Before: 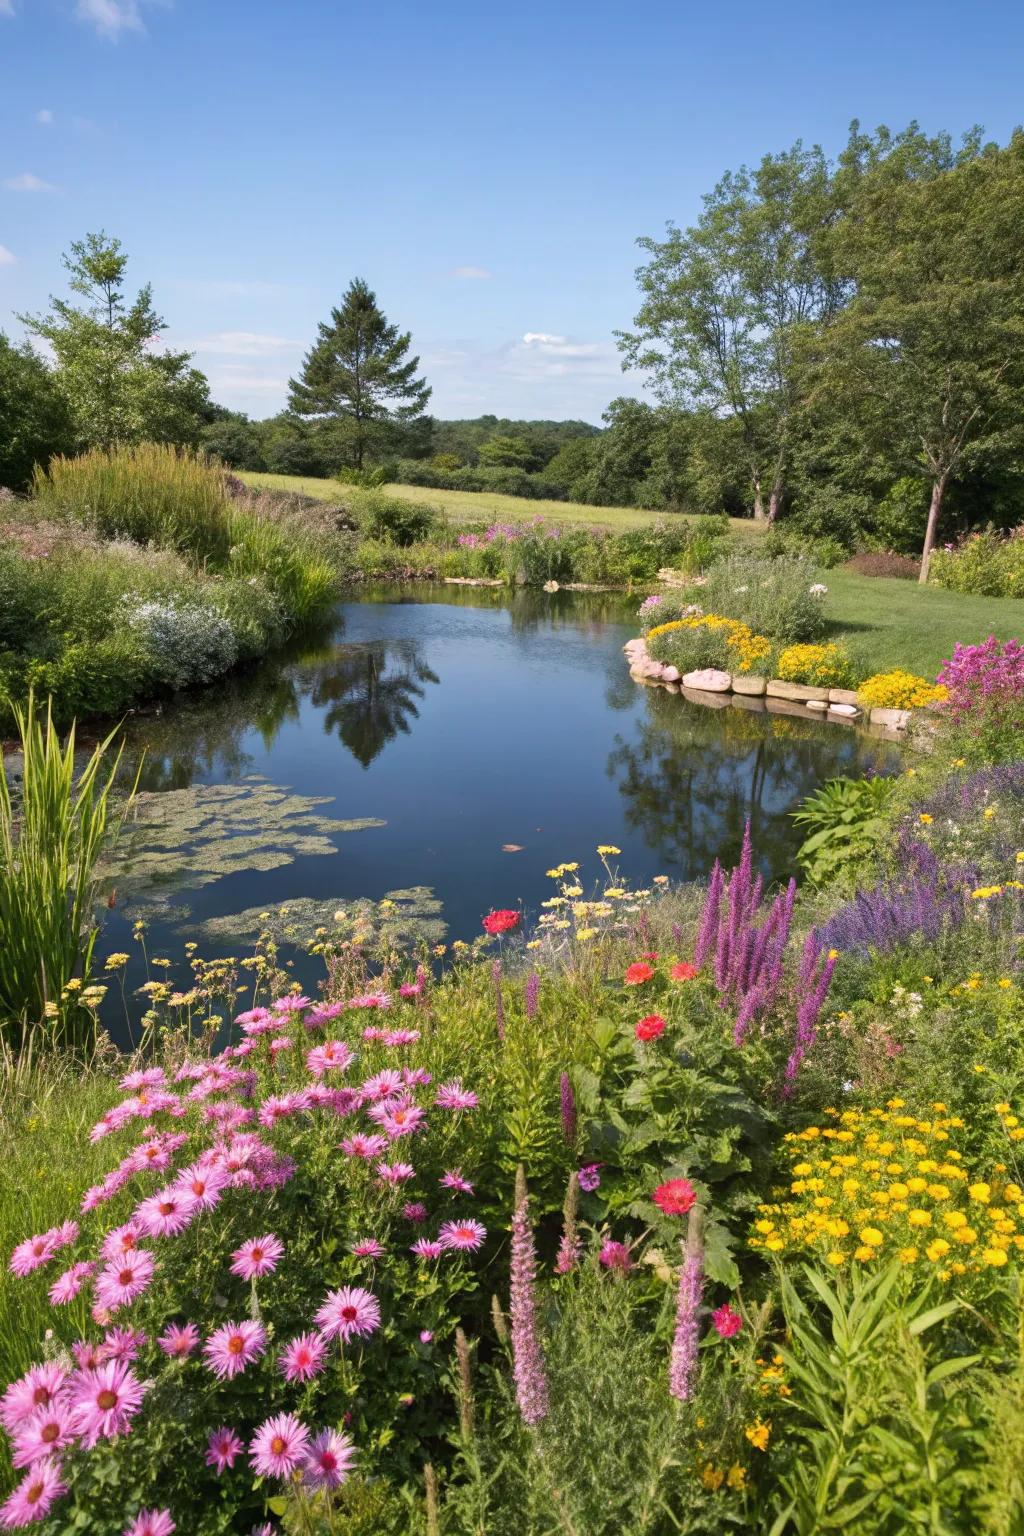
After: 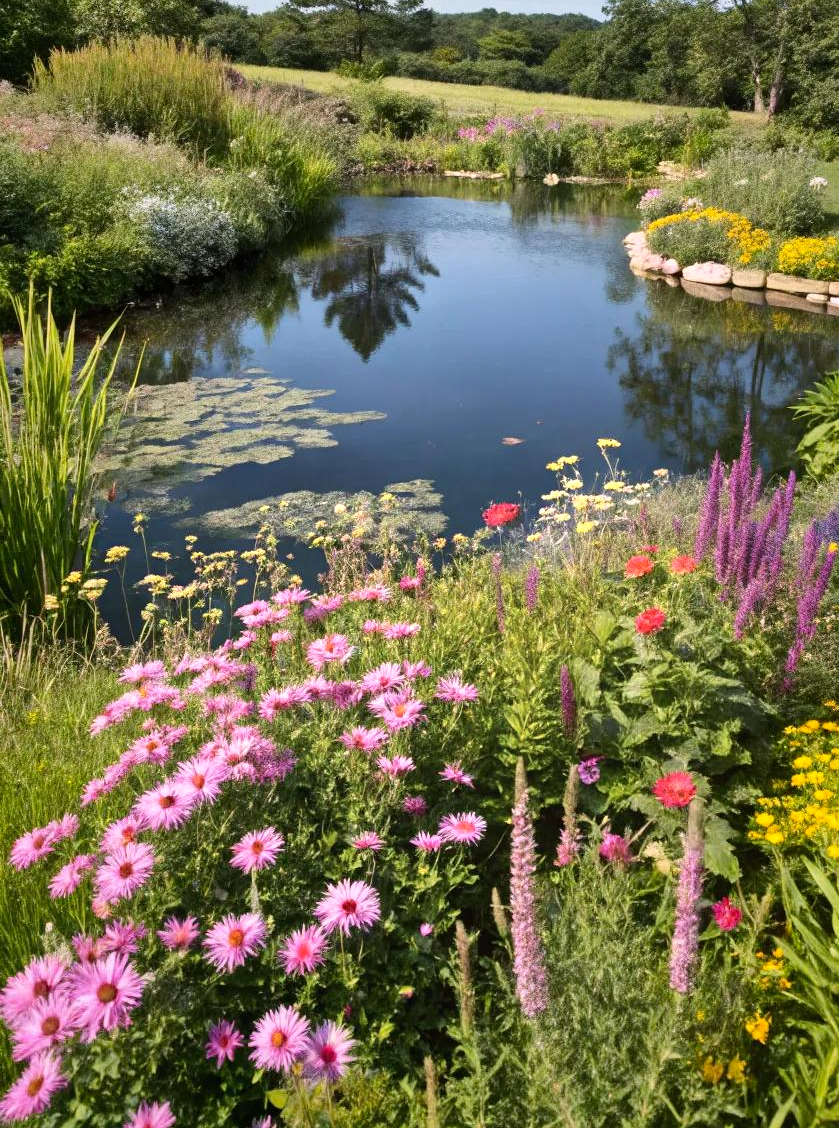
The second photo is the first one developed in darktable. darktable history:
crop: top 26.544%, right 18.013%
contrast brightness saturation: contrast 0.136
shadows and highlights: radius 110.61, shadows 51.15, white point adjustment 9.01, highlights -5.51, soften with gaussian
vignetting: fall-off start 48.85%, brightness -0.239, saturation 0.139, automatic ratio true, width/height ratio 1.283
